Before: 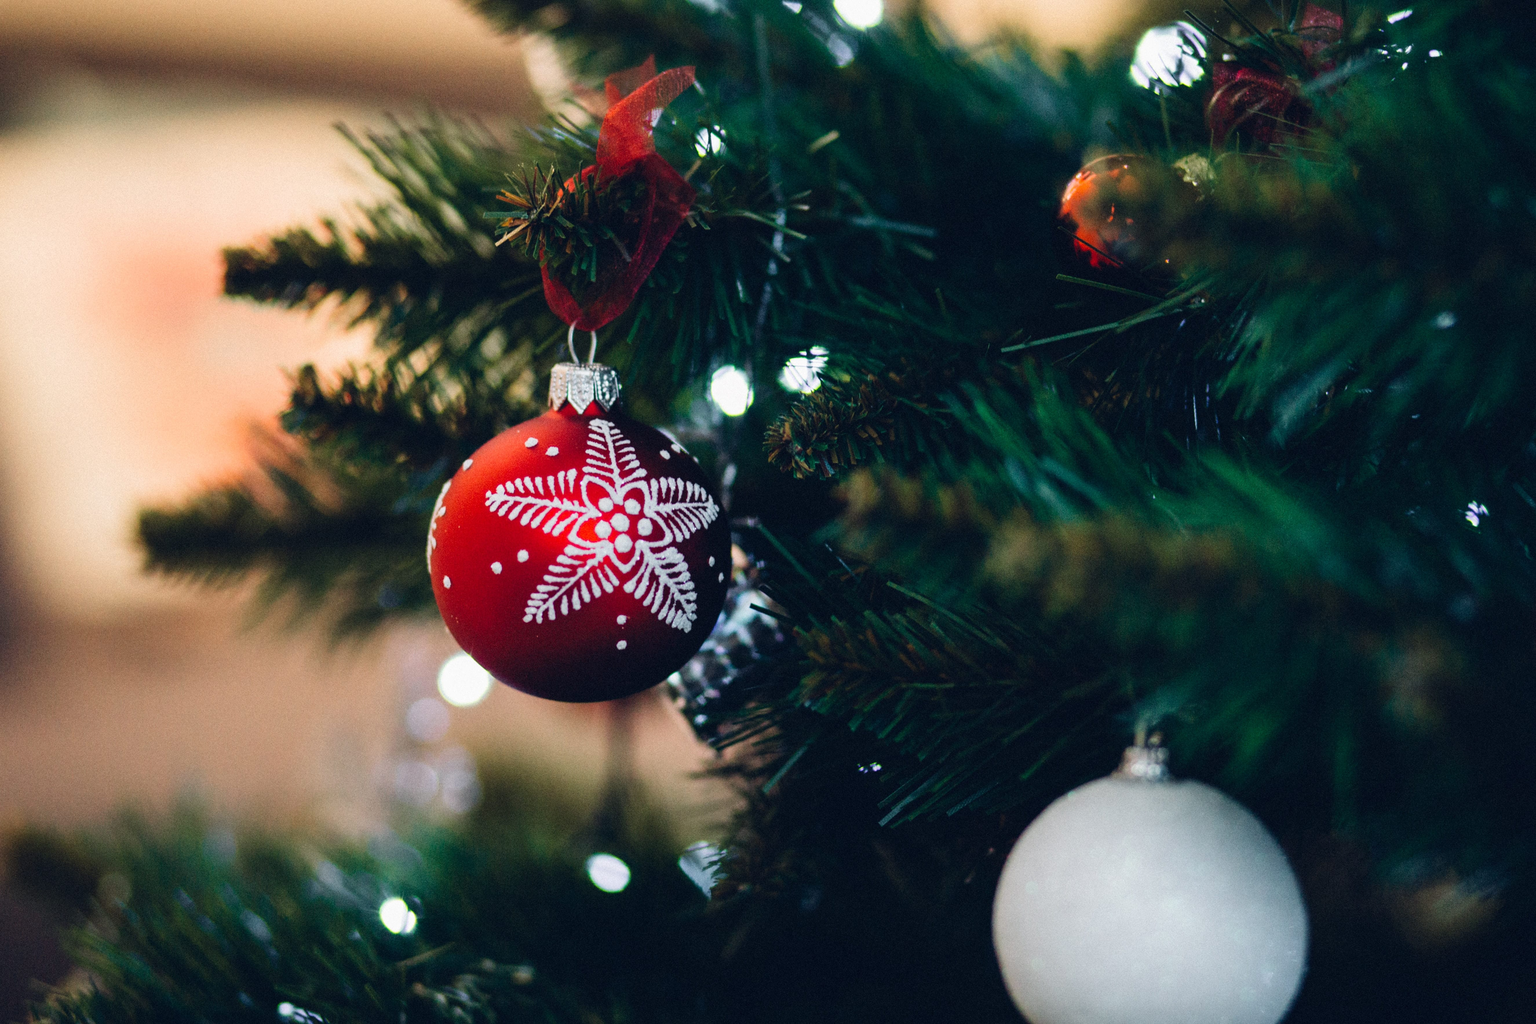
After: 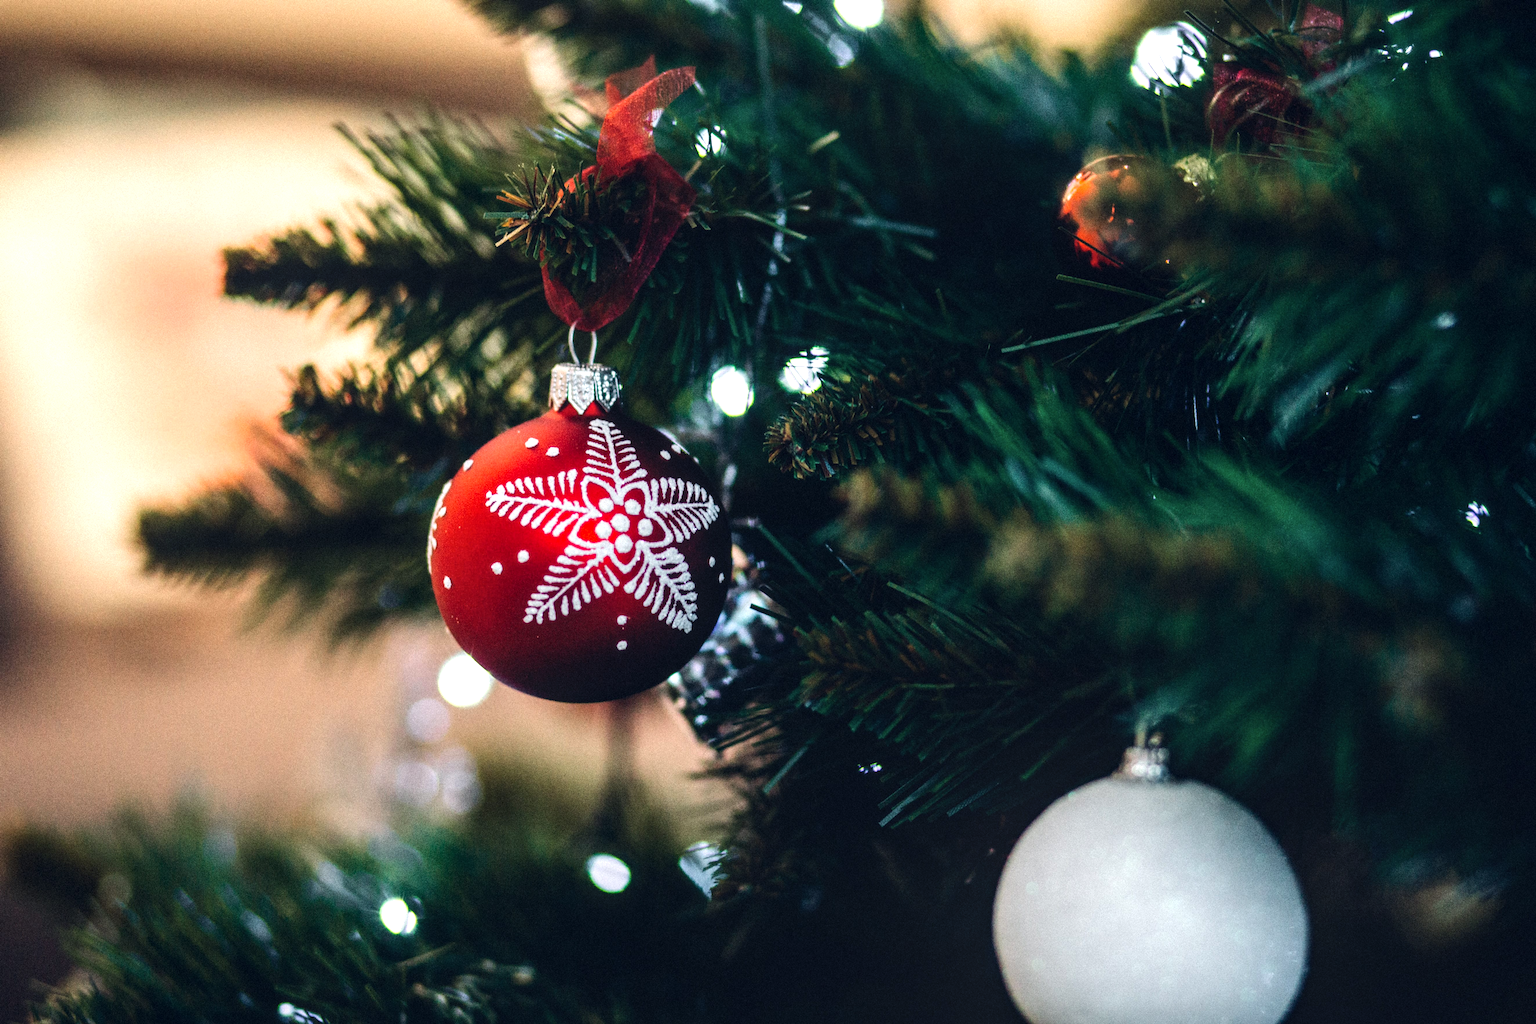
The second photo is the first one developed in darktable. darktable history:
exposure: exposure 0.128 EV, compensate highlight preservation false
local contrast: on, module defaults
tone equalizer: -8 EV -0.417 EV, -7 EV -0.389 EV, -6 EV -0.333 EV, -5 EV -0.222 EV, -3 EV 0.222 EV, -2 EV 0.333 EV, -1 EV 0.389 EV, +0 EV 0.417 EV, edges refinement/feathering 500, mask exposure compensation -1.57 EV, preserve details no
